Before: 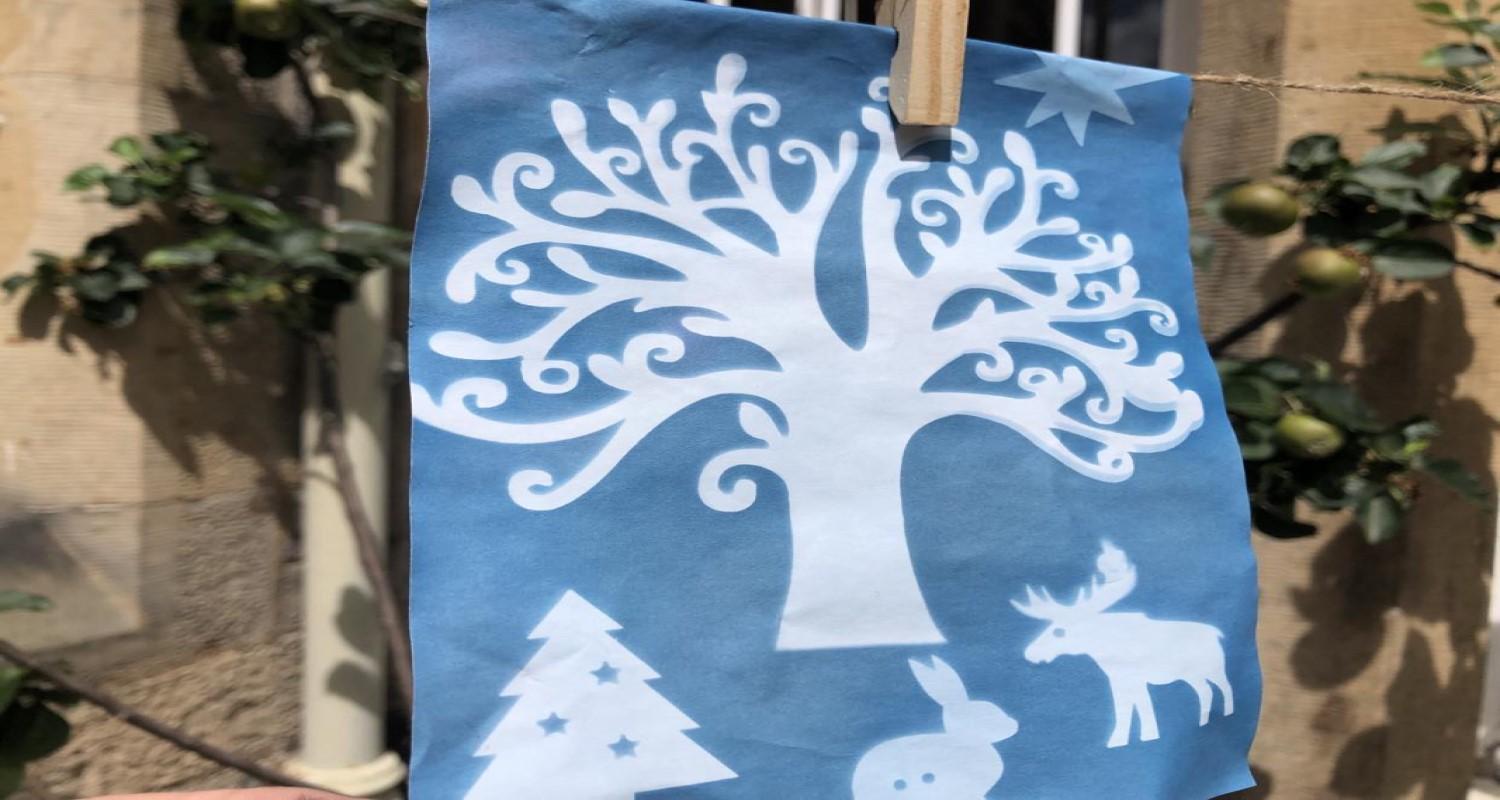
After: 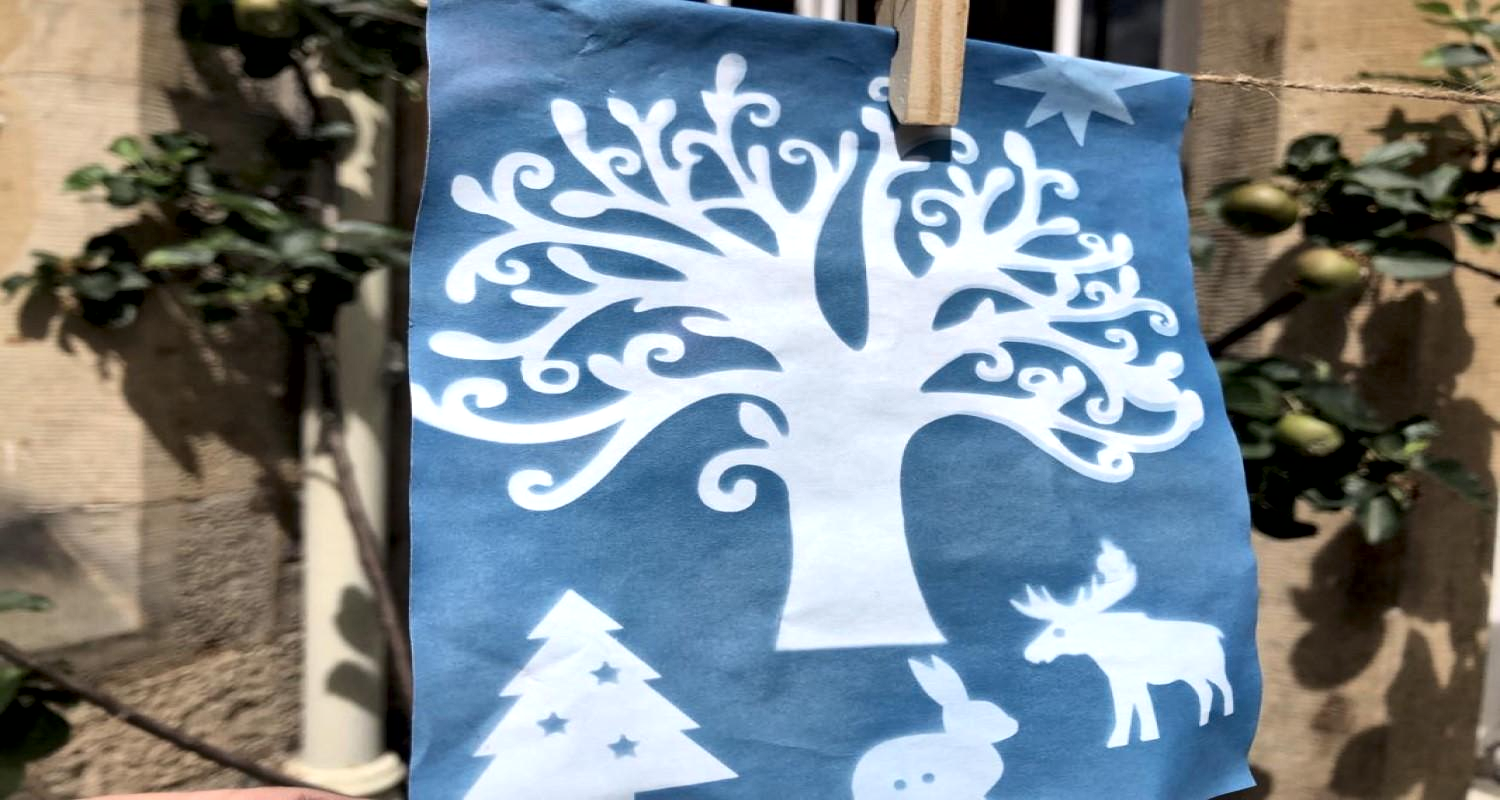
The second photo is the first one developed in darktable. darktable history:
local contrast: mode bilateral grid, contrast 70, coarseness 75, detail 180%, midtone range 0.2
